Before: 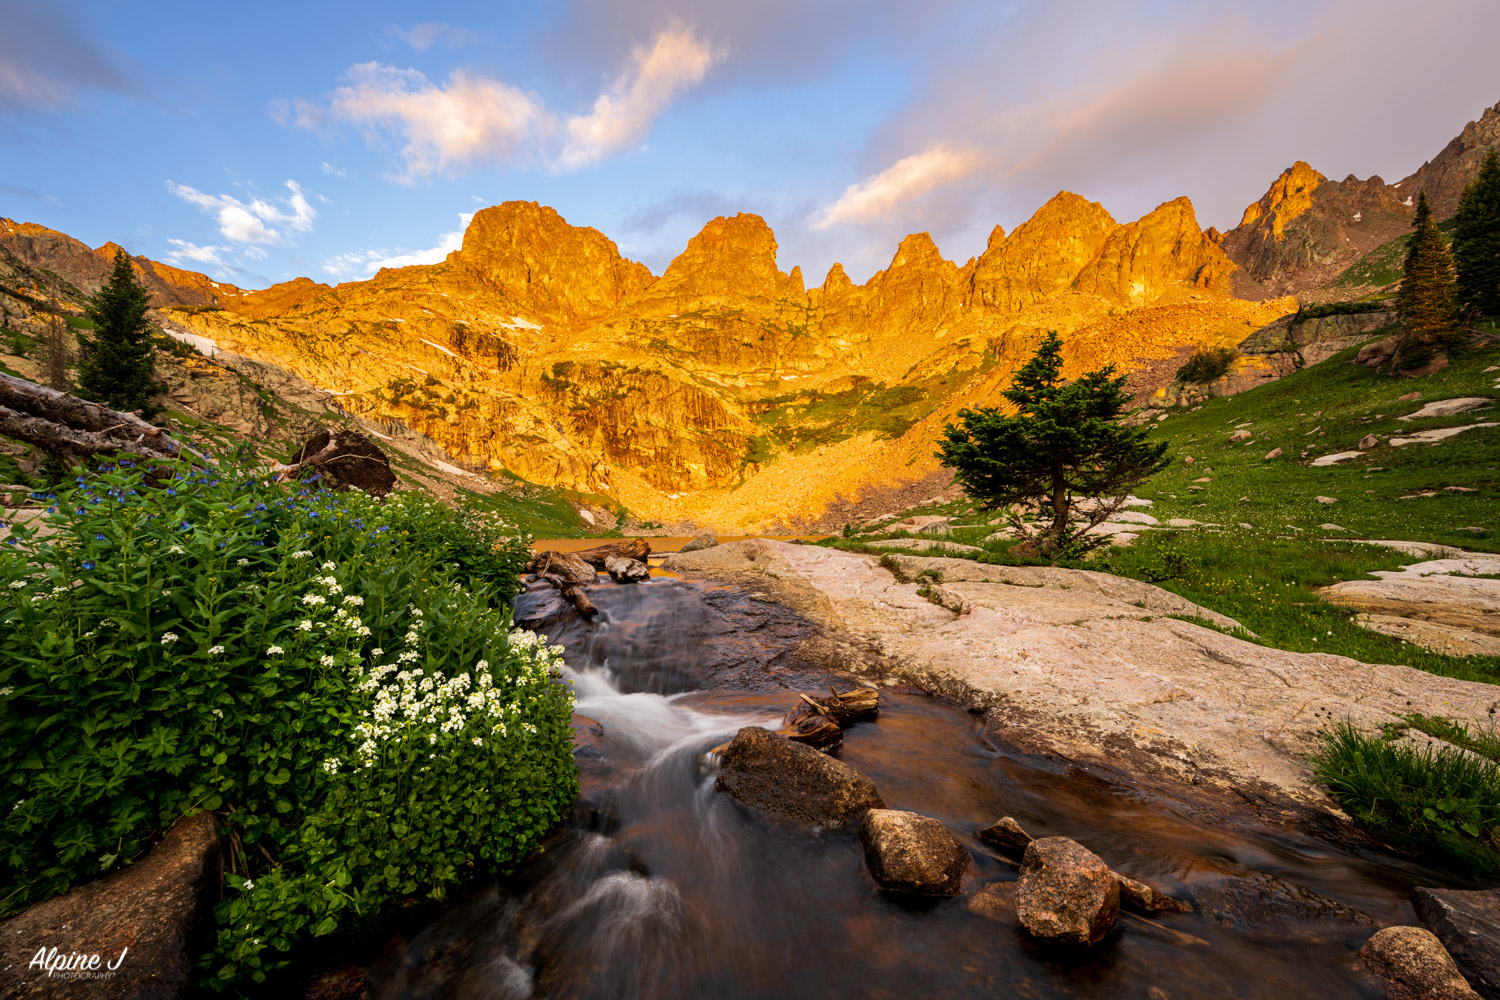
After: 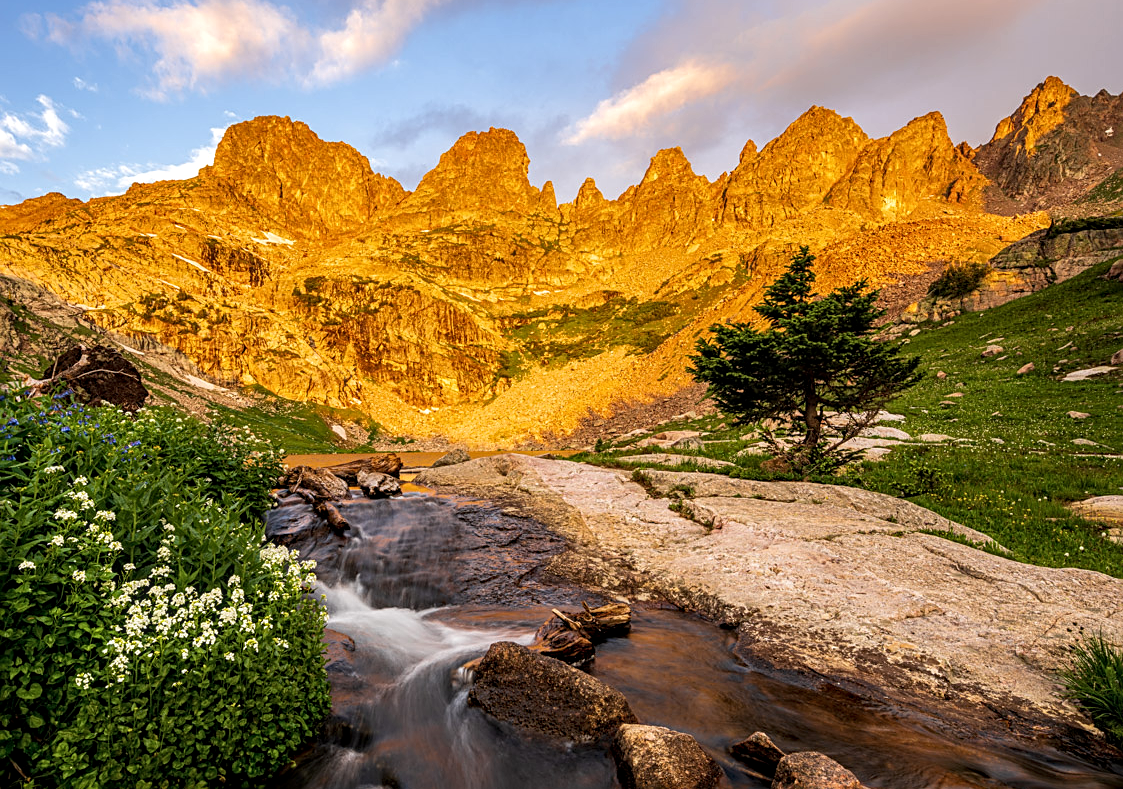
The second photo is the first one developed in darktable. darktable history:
sharpen: on, module defaults
crop: left 16.597%, top 8.556%, right 8.484%, bottom 12.522%
local contrast: on, module defaults
